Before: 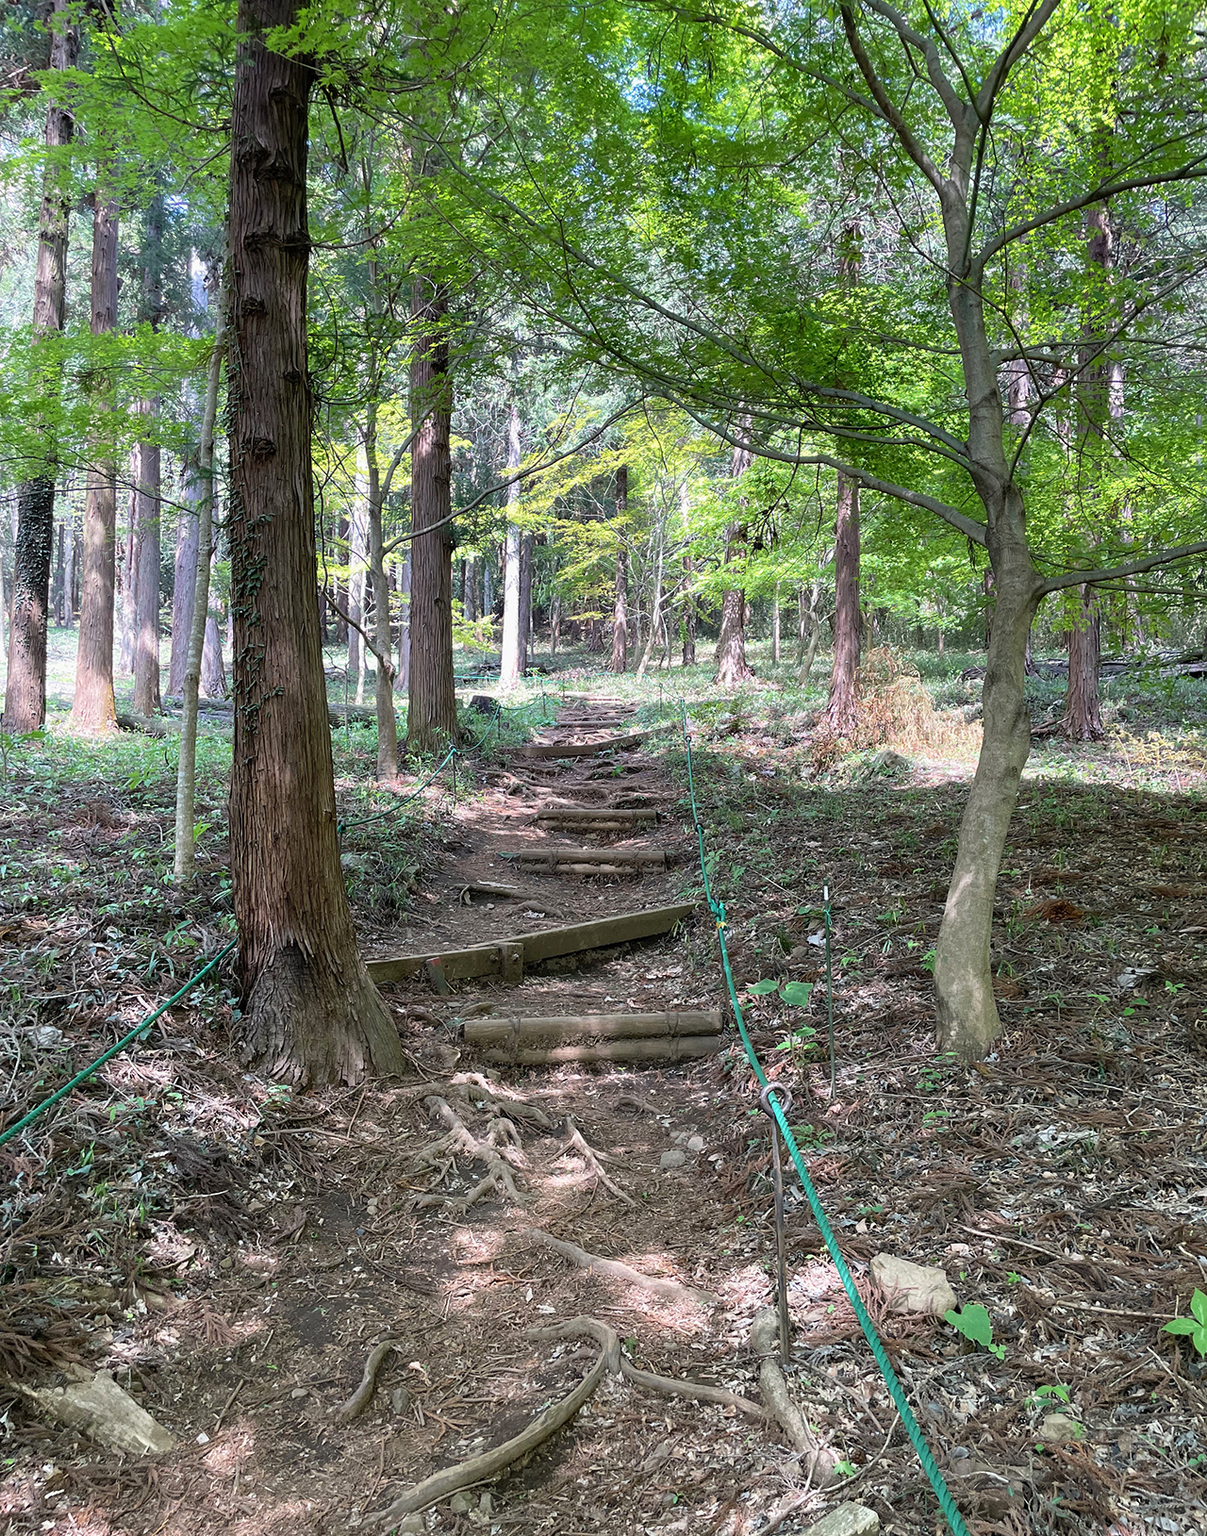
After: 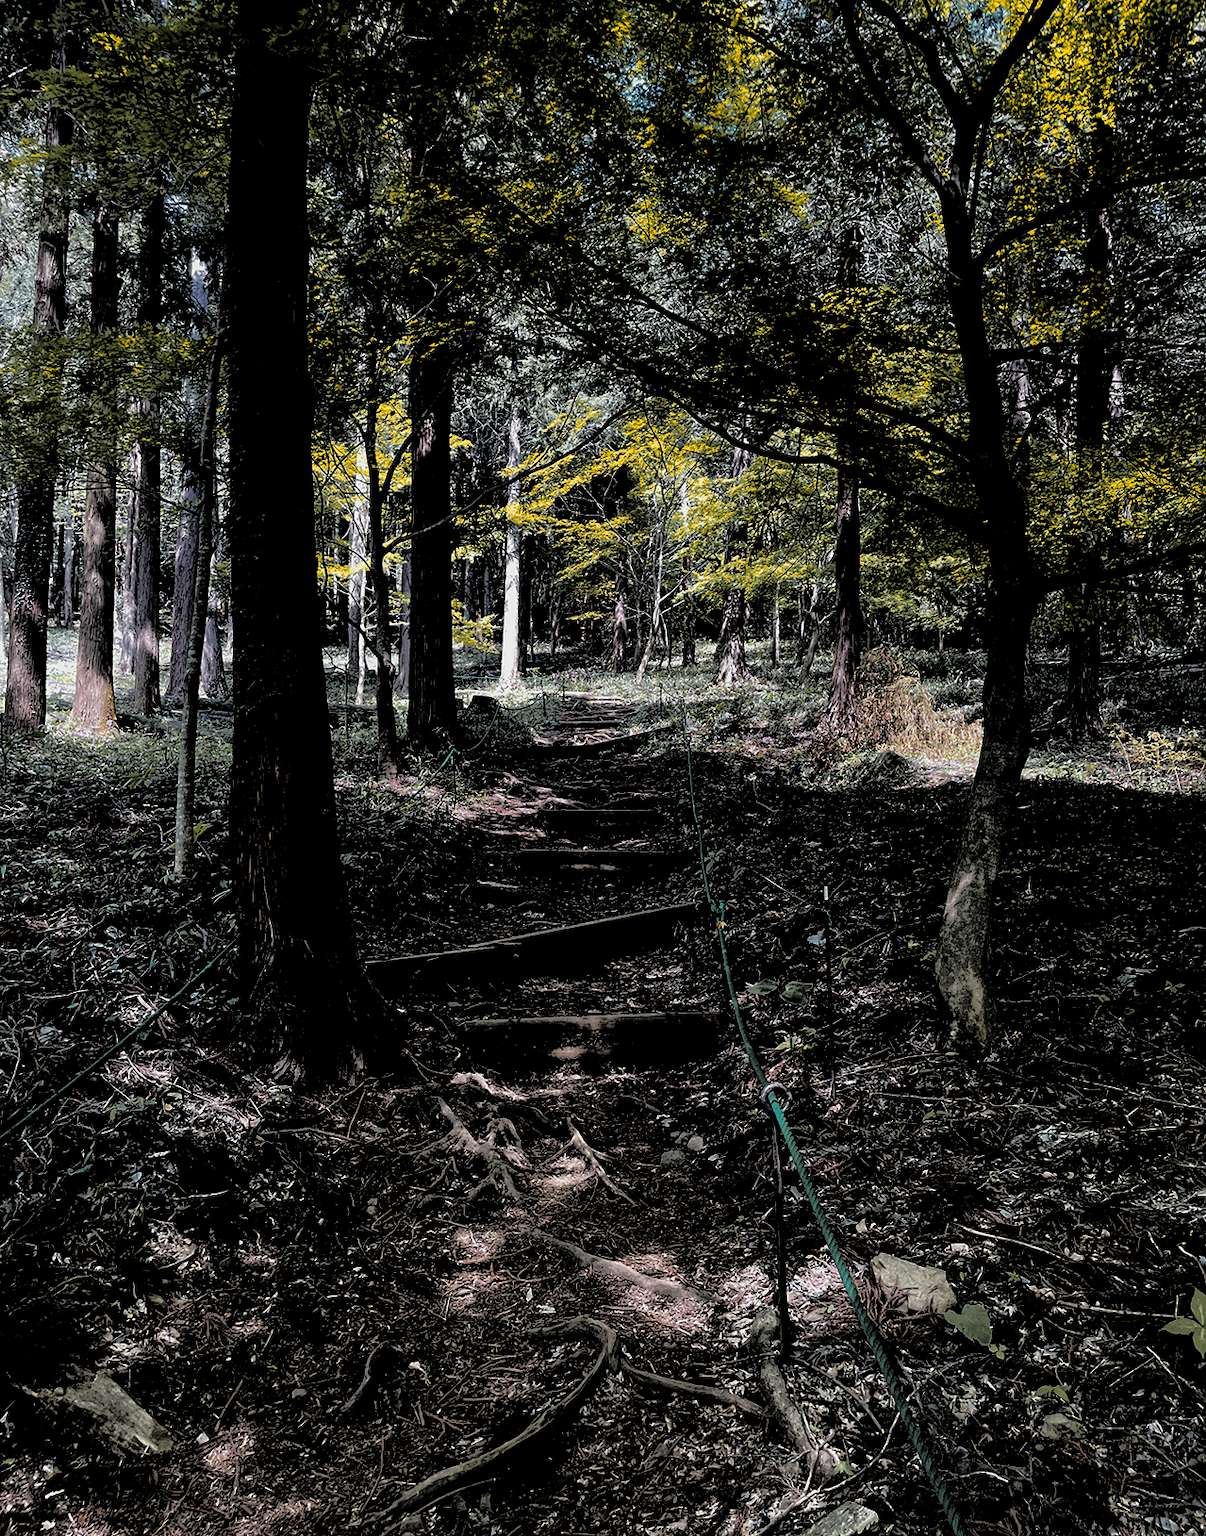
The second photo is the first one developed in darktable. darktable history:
color zones: curves: ch0 [(0, 0.499) (0.143, 0.5) (0.286, 0.5) (0.429, 0.476) (0.571, 0.284) (0.714, 0.243) (0.857, 0.449) (1, 0.499)]; ch1 [(0, 0.532) (0.143, 0.645) (0.286, 0.696) (0.429, 0.211) (0.571, 0.504) (0.714, 0.493) (0.857, 0.495) (1, 0.532)]; ch2 [(0, 0.5) (0.143, 0.5) (0.286, 0.427) (0.429, 0.324) (0.571, 0.5) (0.714, 0.5) (0.857, 0.5) (1, 0.5)]
shadows and highlights: on, module defaults
levels: levels [0.514, 0.759, 1]
